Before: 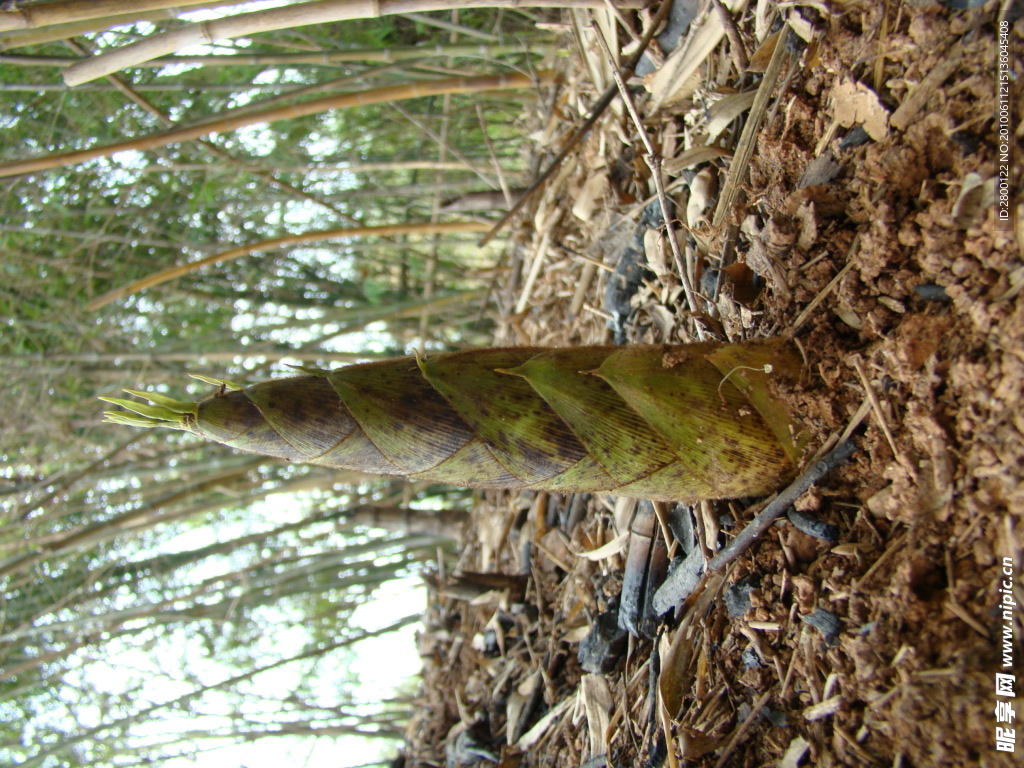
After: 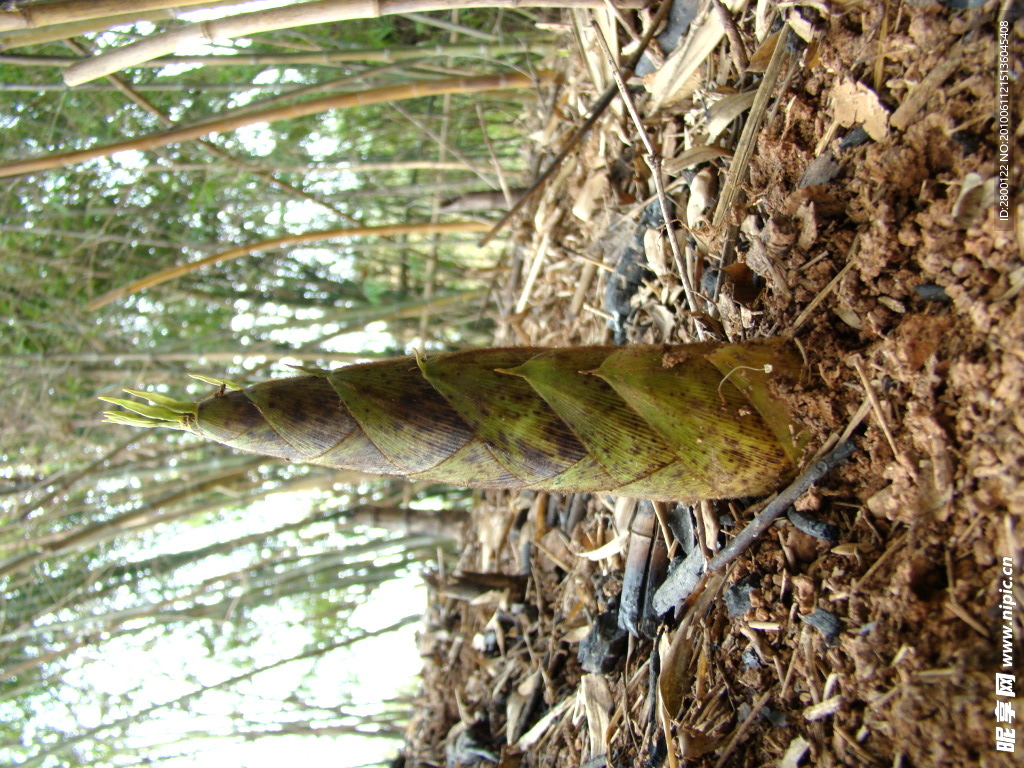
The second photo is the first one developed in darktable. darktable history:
tone equalizer: -8 EV -0.445 EV, -7 EV -0.421 EV, -6 EV -0.355 EV, -5 EV -0.202 EV, -3 EV 0.234 EV, -2 EV 0.306 EV, -1 EV 0.407 EV, +0 EV 0.434 EV
